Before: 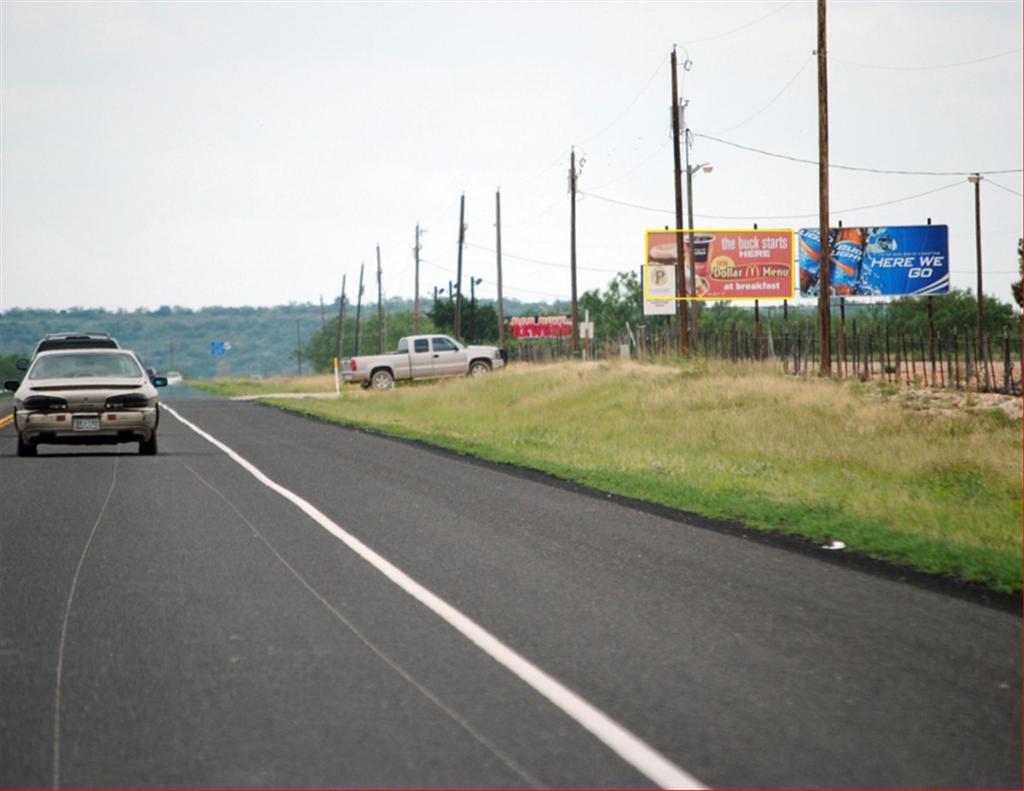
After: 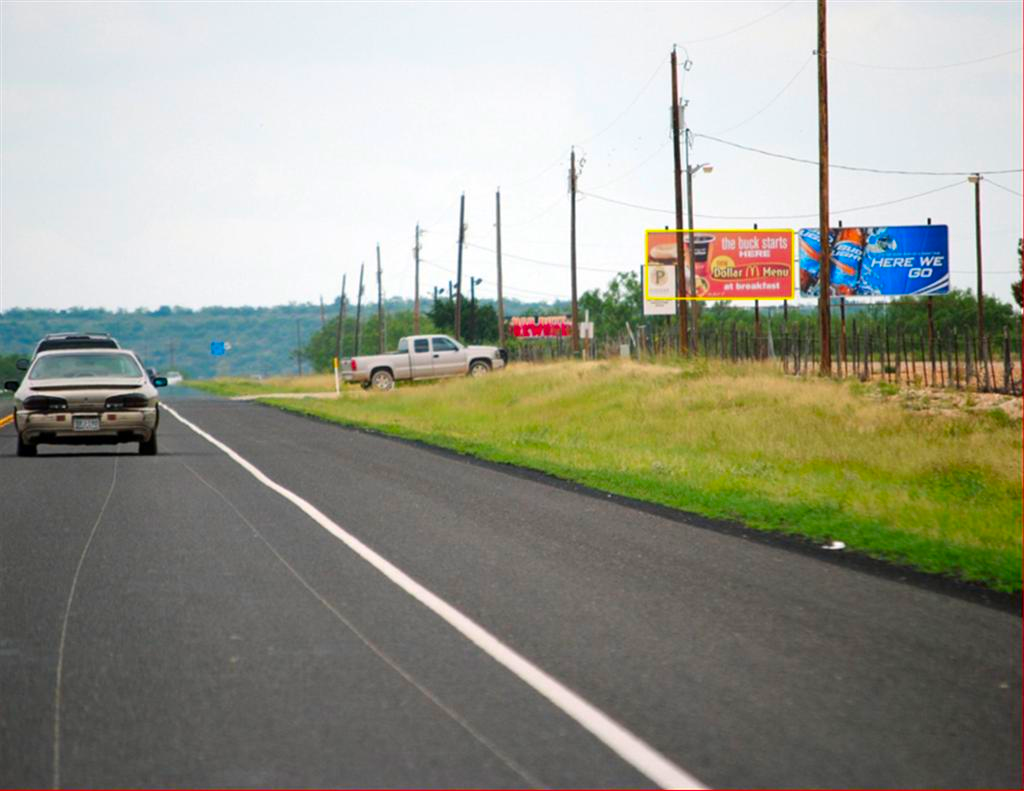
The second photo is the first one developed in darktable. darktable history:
contrast brightness saturation: saturation 0.513
